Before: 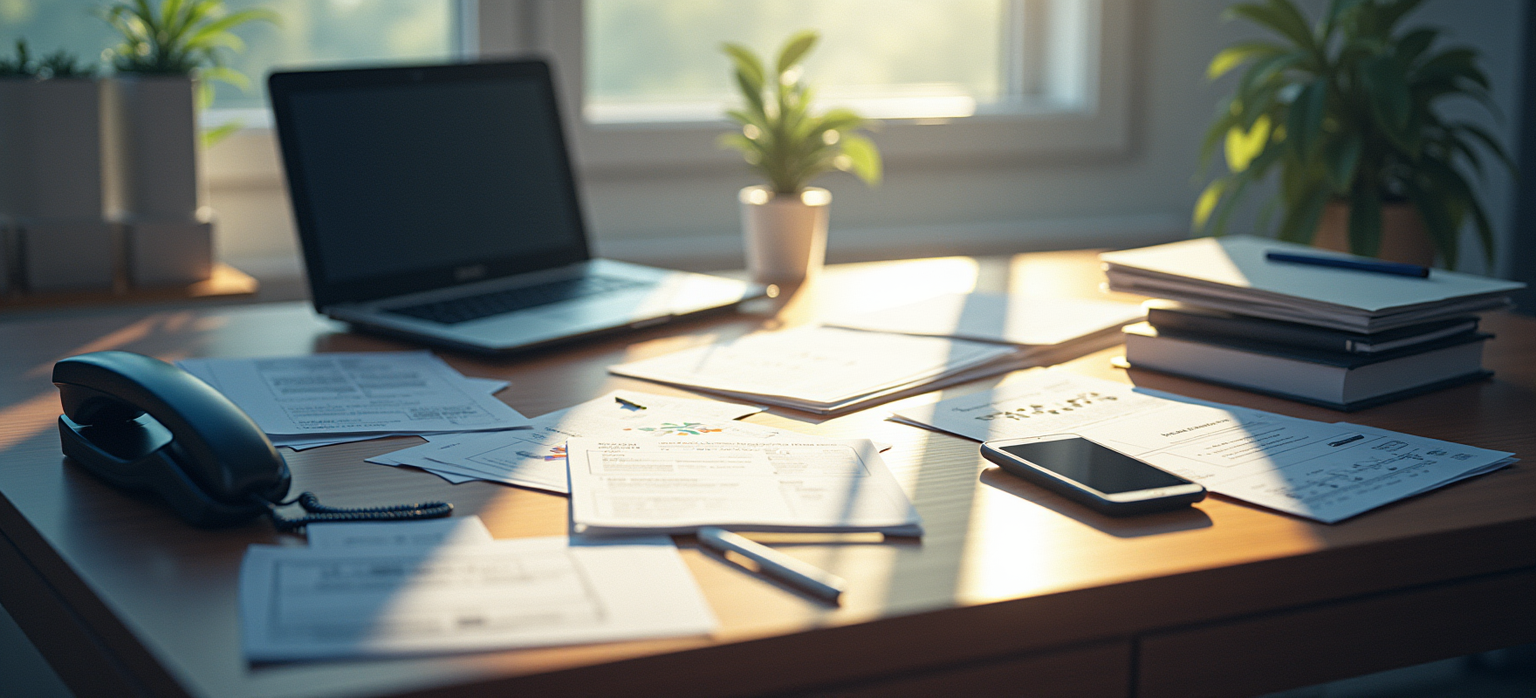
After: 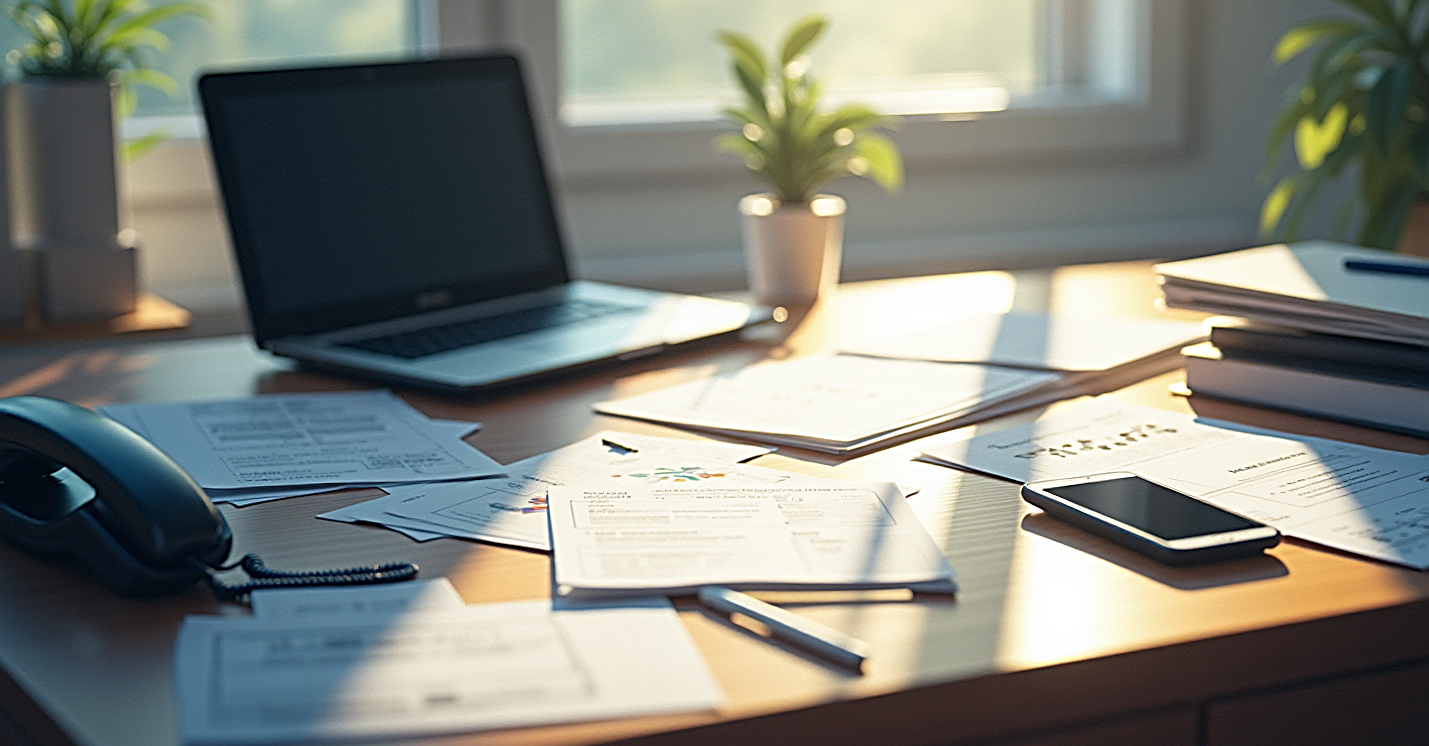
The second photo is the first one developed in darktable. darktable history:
crop and rotate: angle 1°, left 4.281%, top 0.642%, right 11.383%, bottom 2.486%
sharpen: radius 2.584, amount 0.688
